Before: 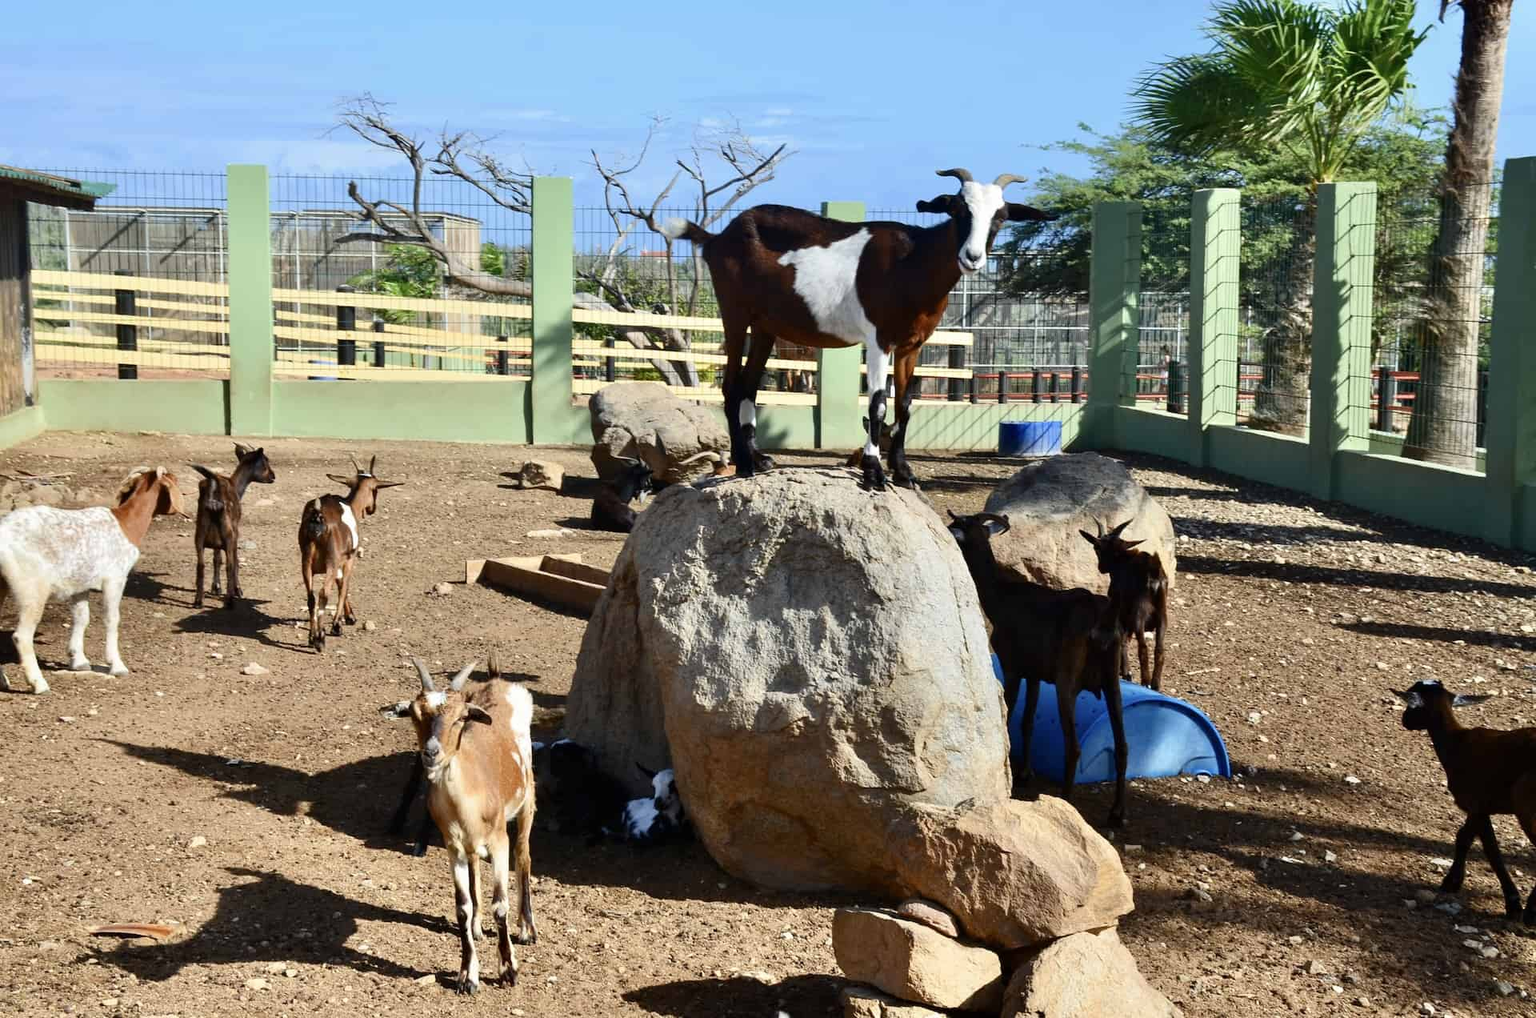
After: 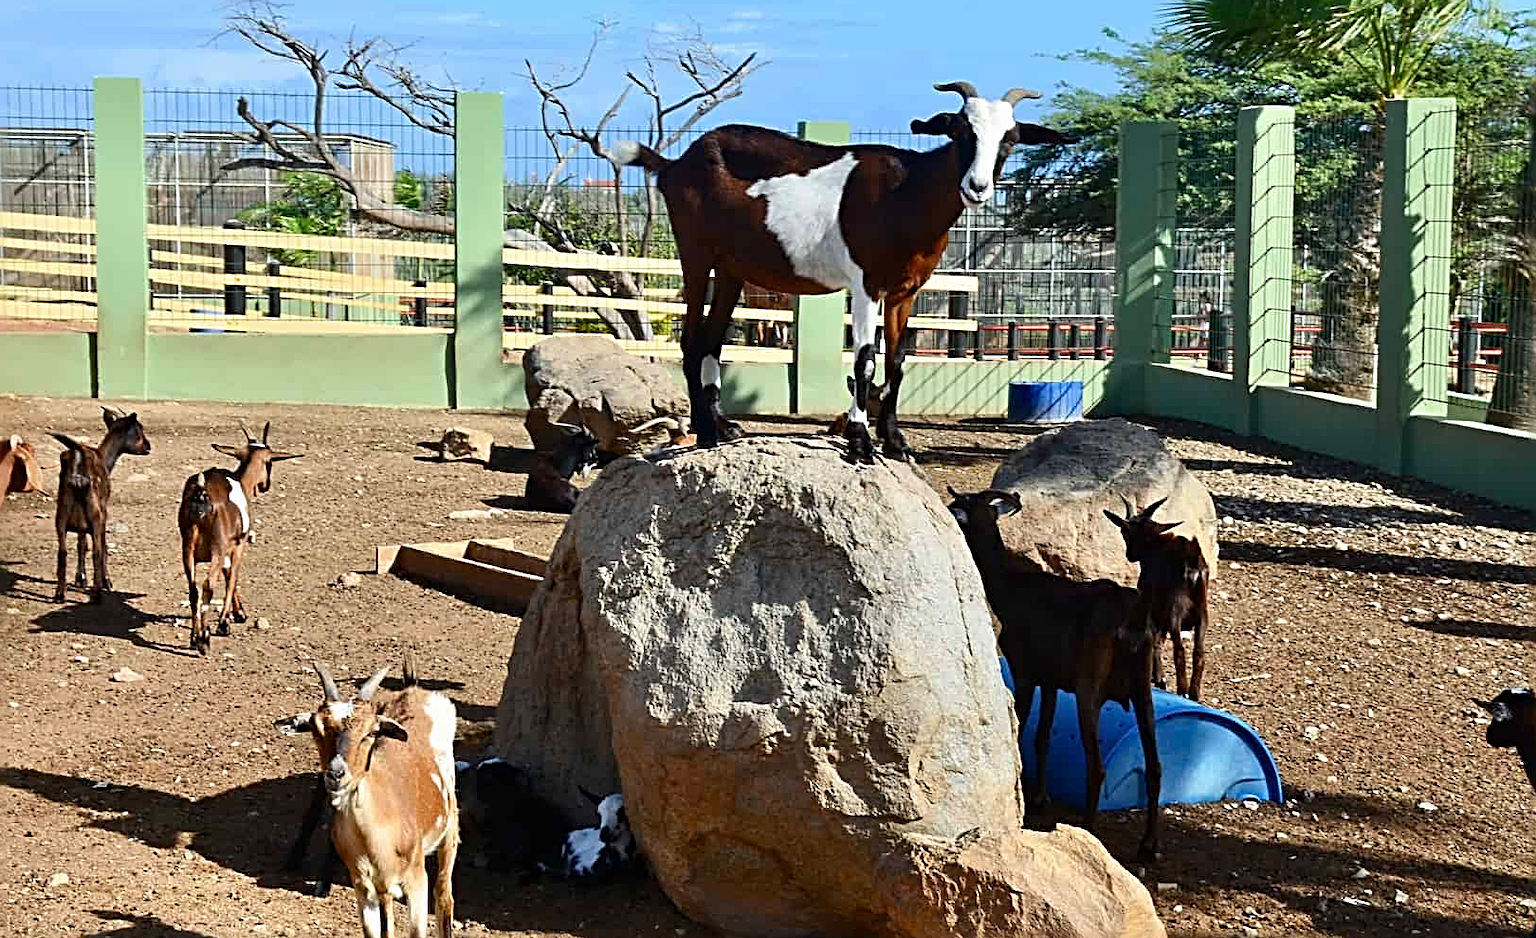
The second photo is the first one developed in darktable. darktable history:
sharpen: radius 3.02, amount 0.773
crop and rotate: left 9.651%, top 9.759%, right 5.974%, bottom 12.372%
